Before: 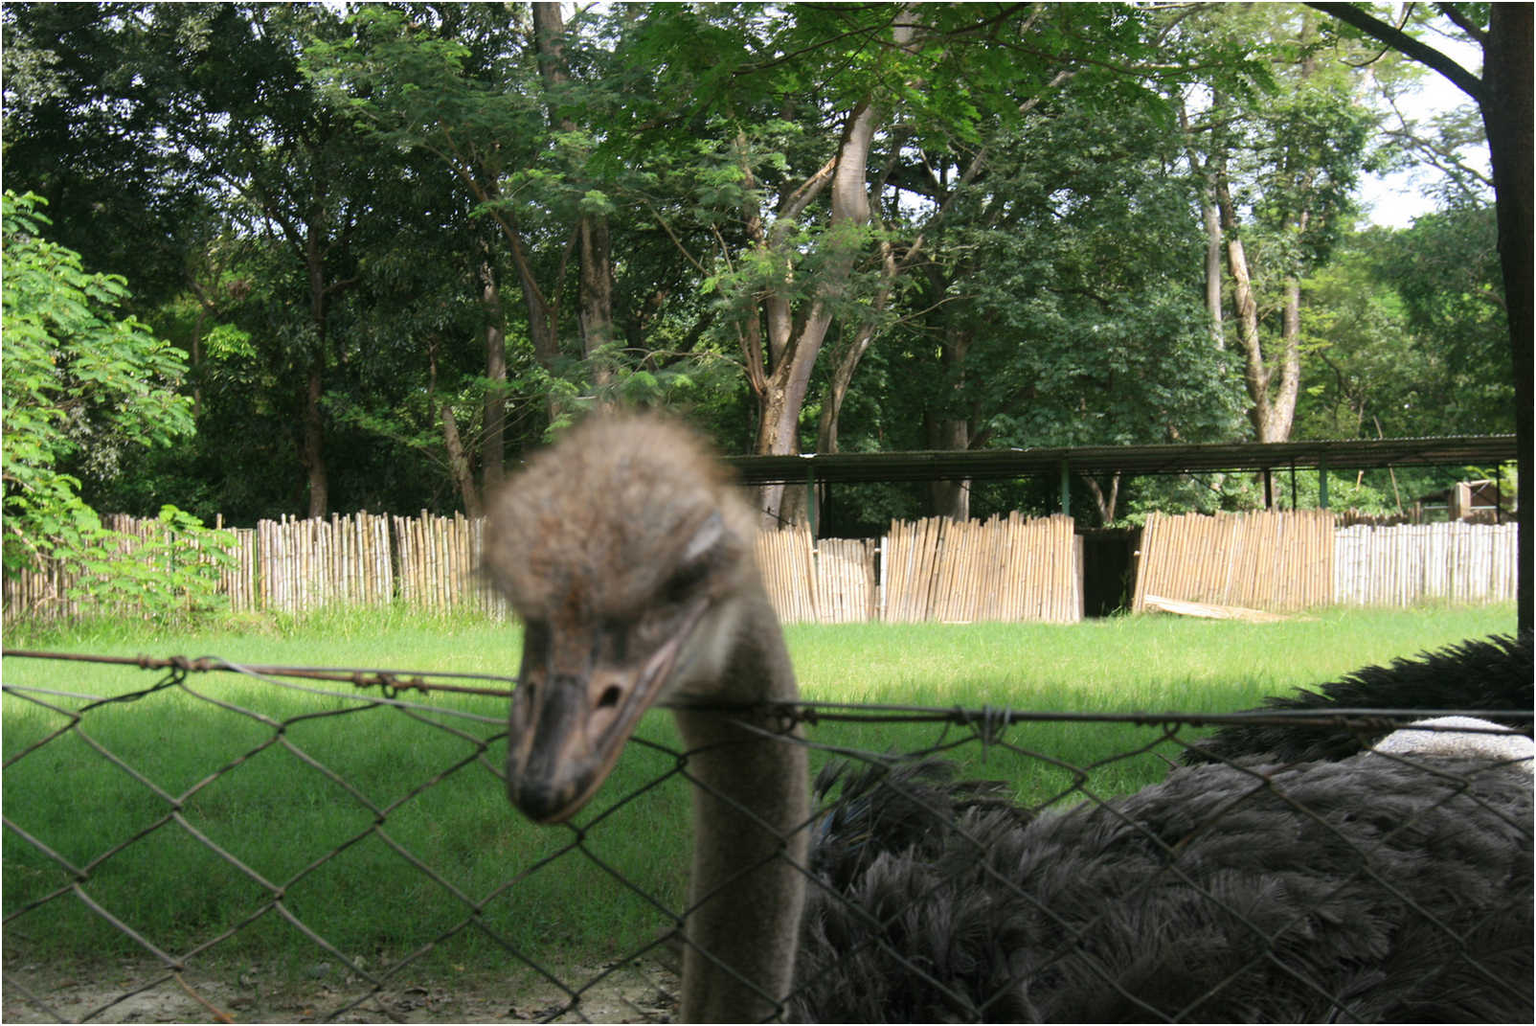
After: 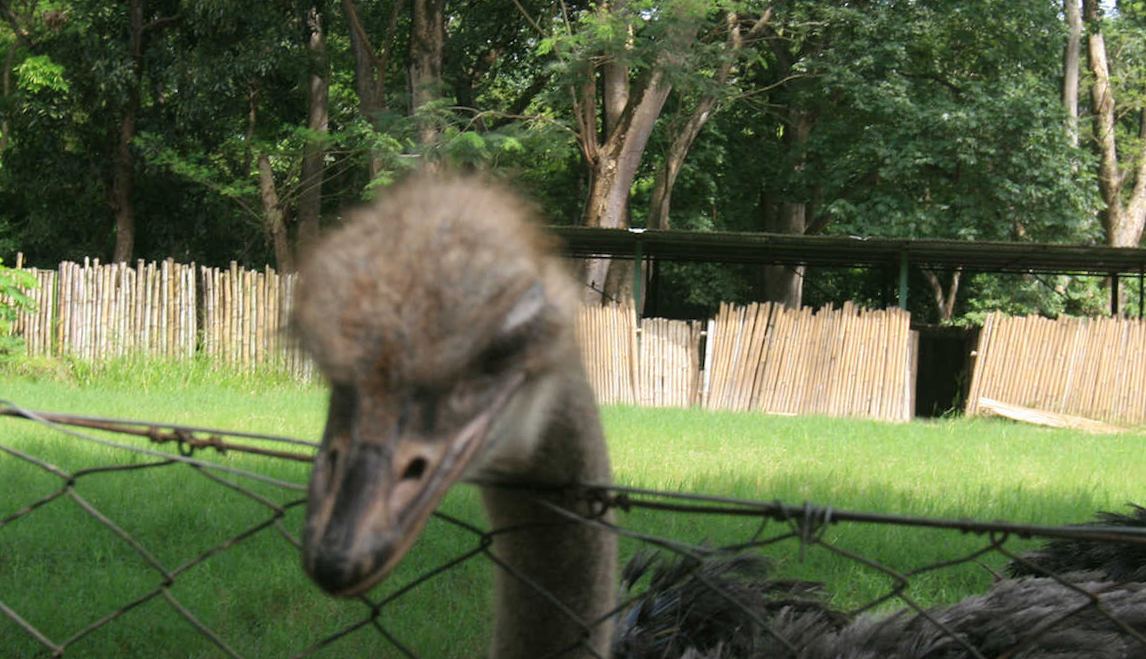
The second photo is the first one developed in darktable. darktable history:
crop and rotate: angle -3.57°, left 9.722%, top 20.761%, right 12.294%, bottom 12.014%
